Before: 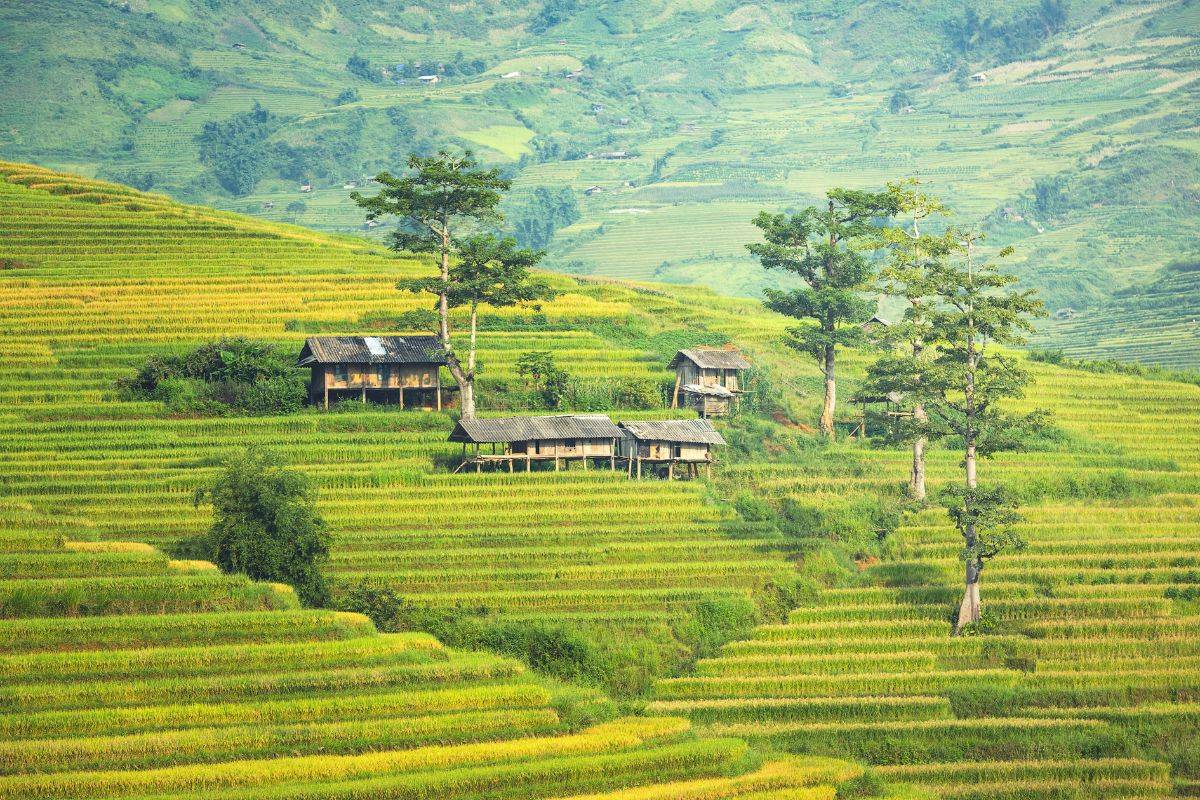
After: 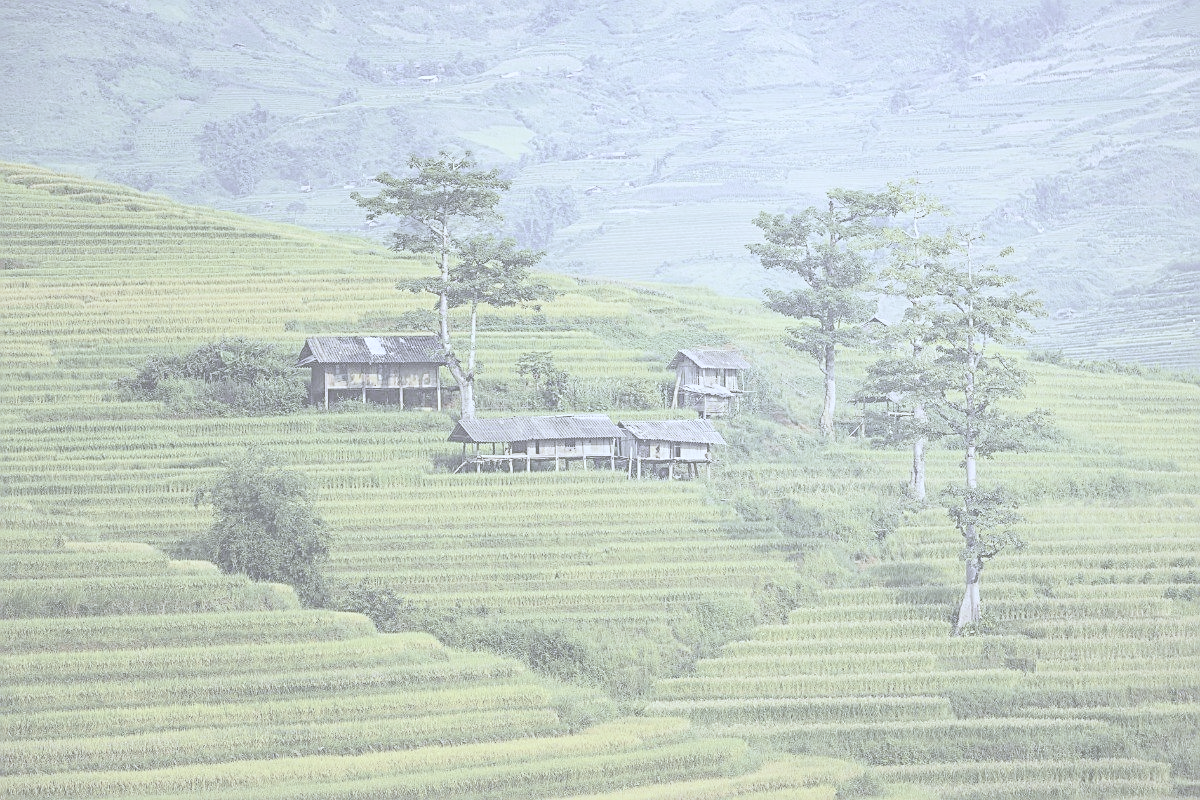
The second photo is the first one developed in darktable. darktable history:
sharpen: on, module defaults
tone equalizer: -8 EV -0.417 EV, -7 EV -0.389 EV, -6 EV -0.333 EV, -5 EV -0.222 EV, -3 EV 0.222 EV, -2 EV 0.333 EV, -1 EV 0.389 EV, +0 EV 0.417 EV, edges refinement/feathering 500, mask exposure compensation -1.57 EV, preserve details no
white balance: red 0.766, blue 1.537
contrast brightness saturation: contrast -0.32, brightness 0.75, saturation -0.78
